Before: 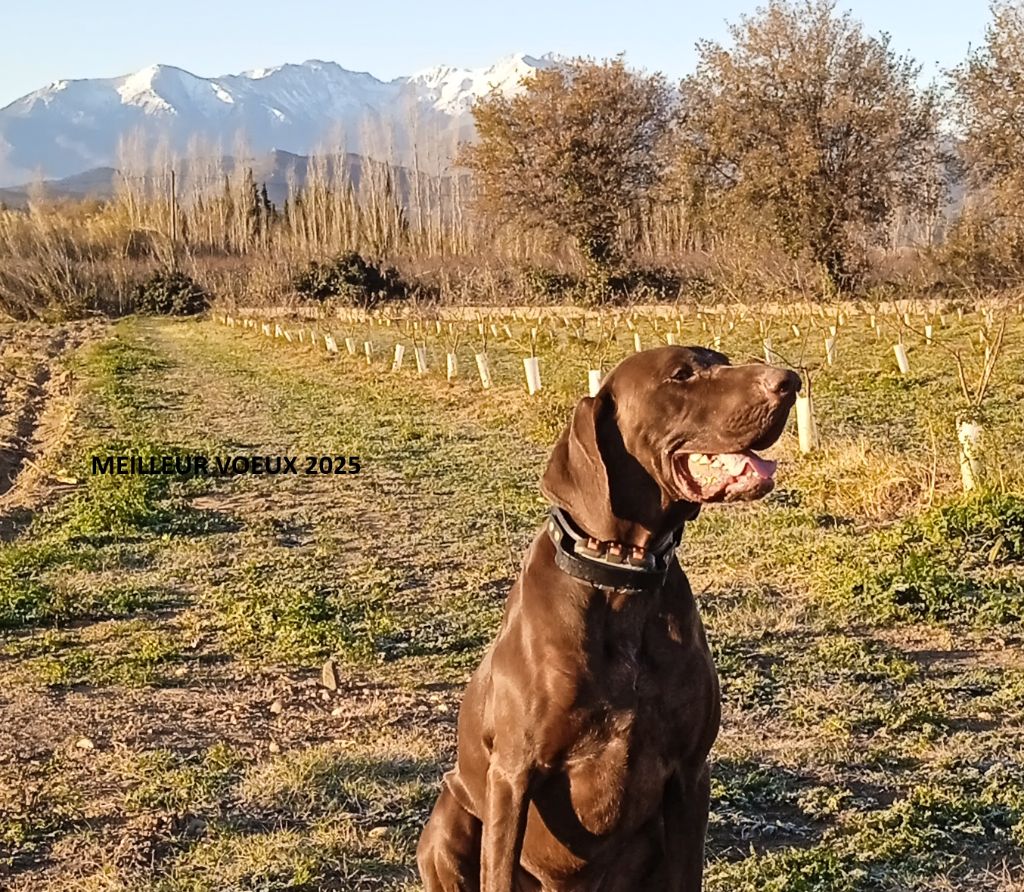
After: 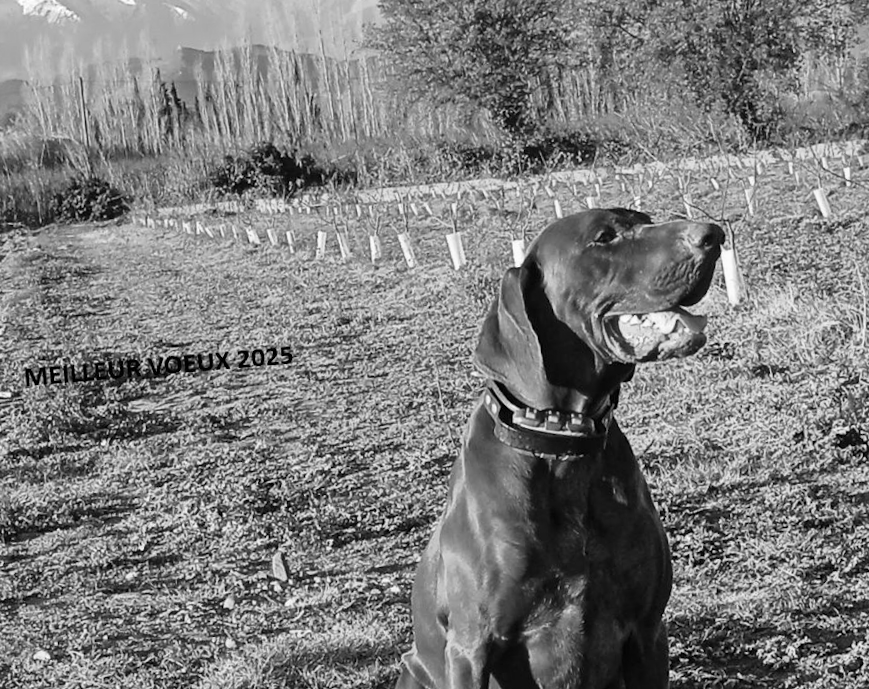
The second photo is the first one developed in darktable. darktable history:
crop: left 9.712%, top 16.928%, right 10.845%, bottom 12.332%
monochrome: on, module defaults
rotate and perspective: rotation -4.86°, automatic cropping off
